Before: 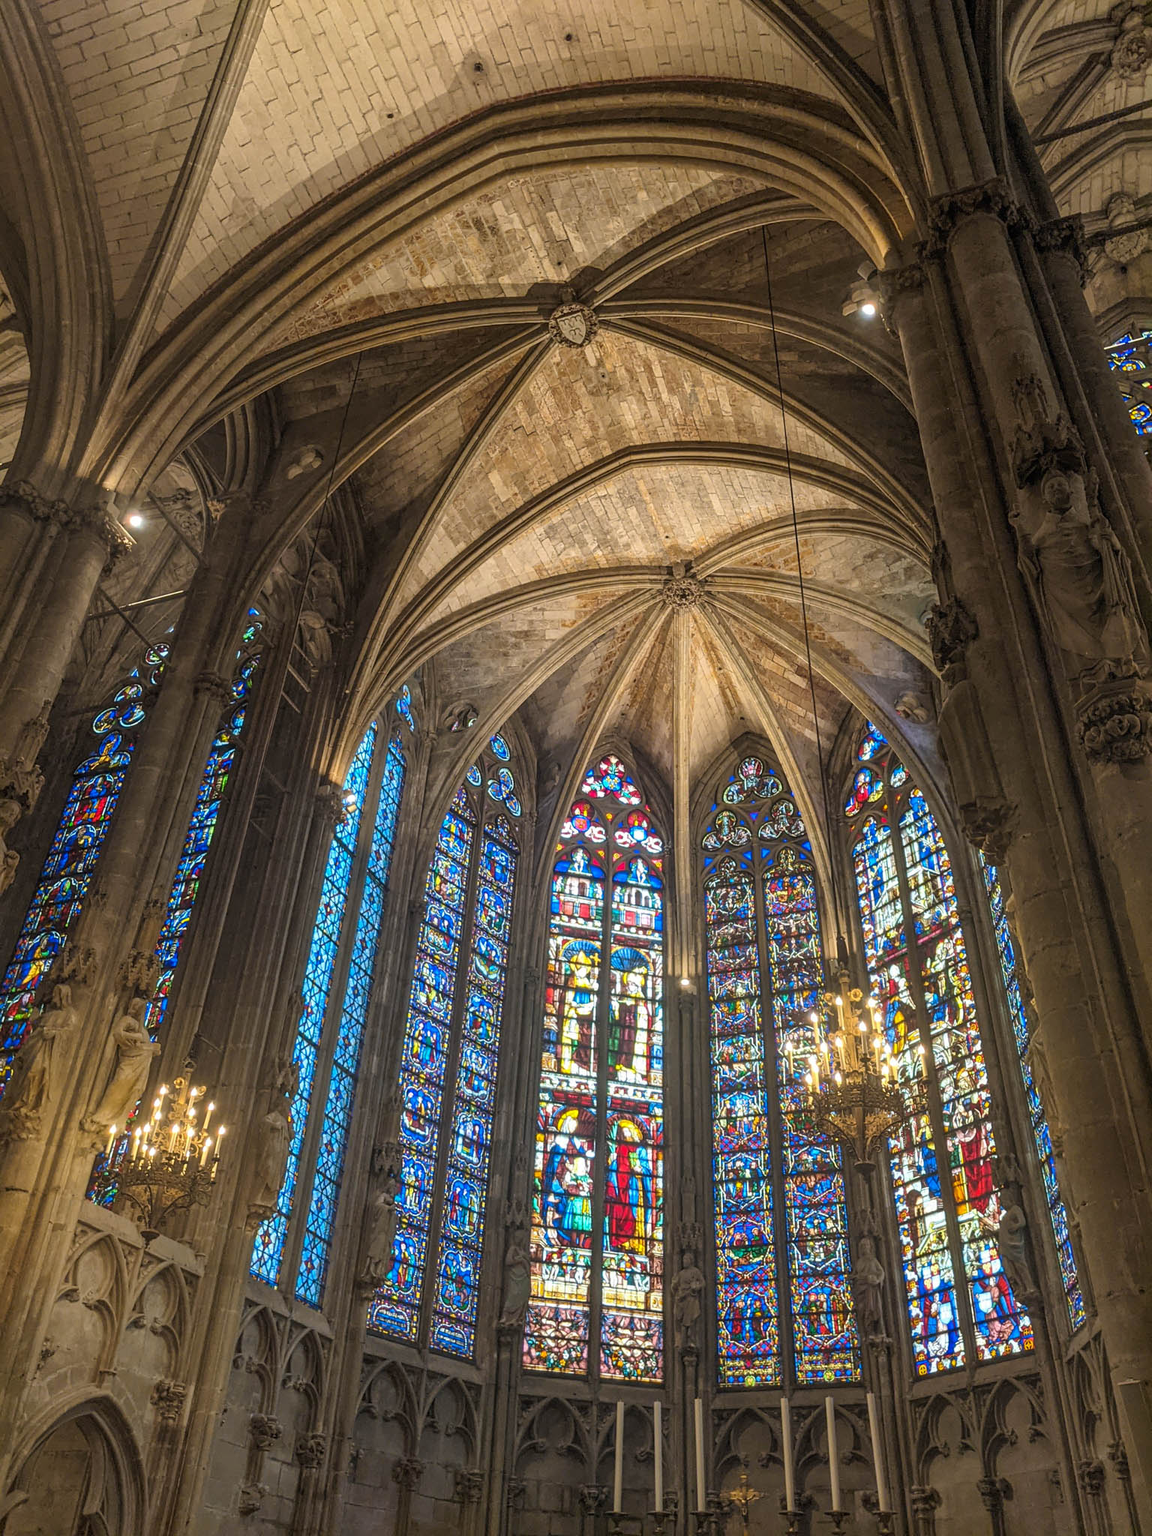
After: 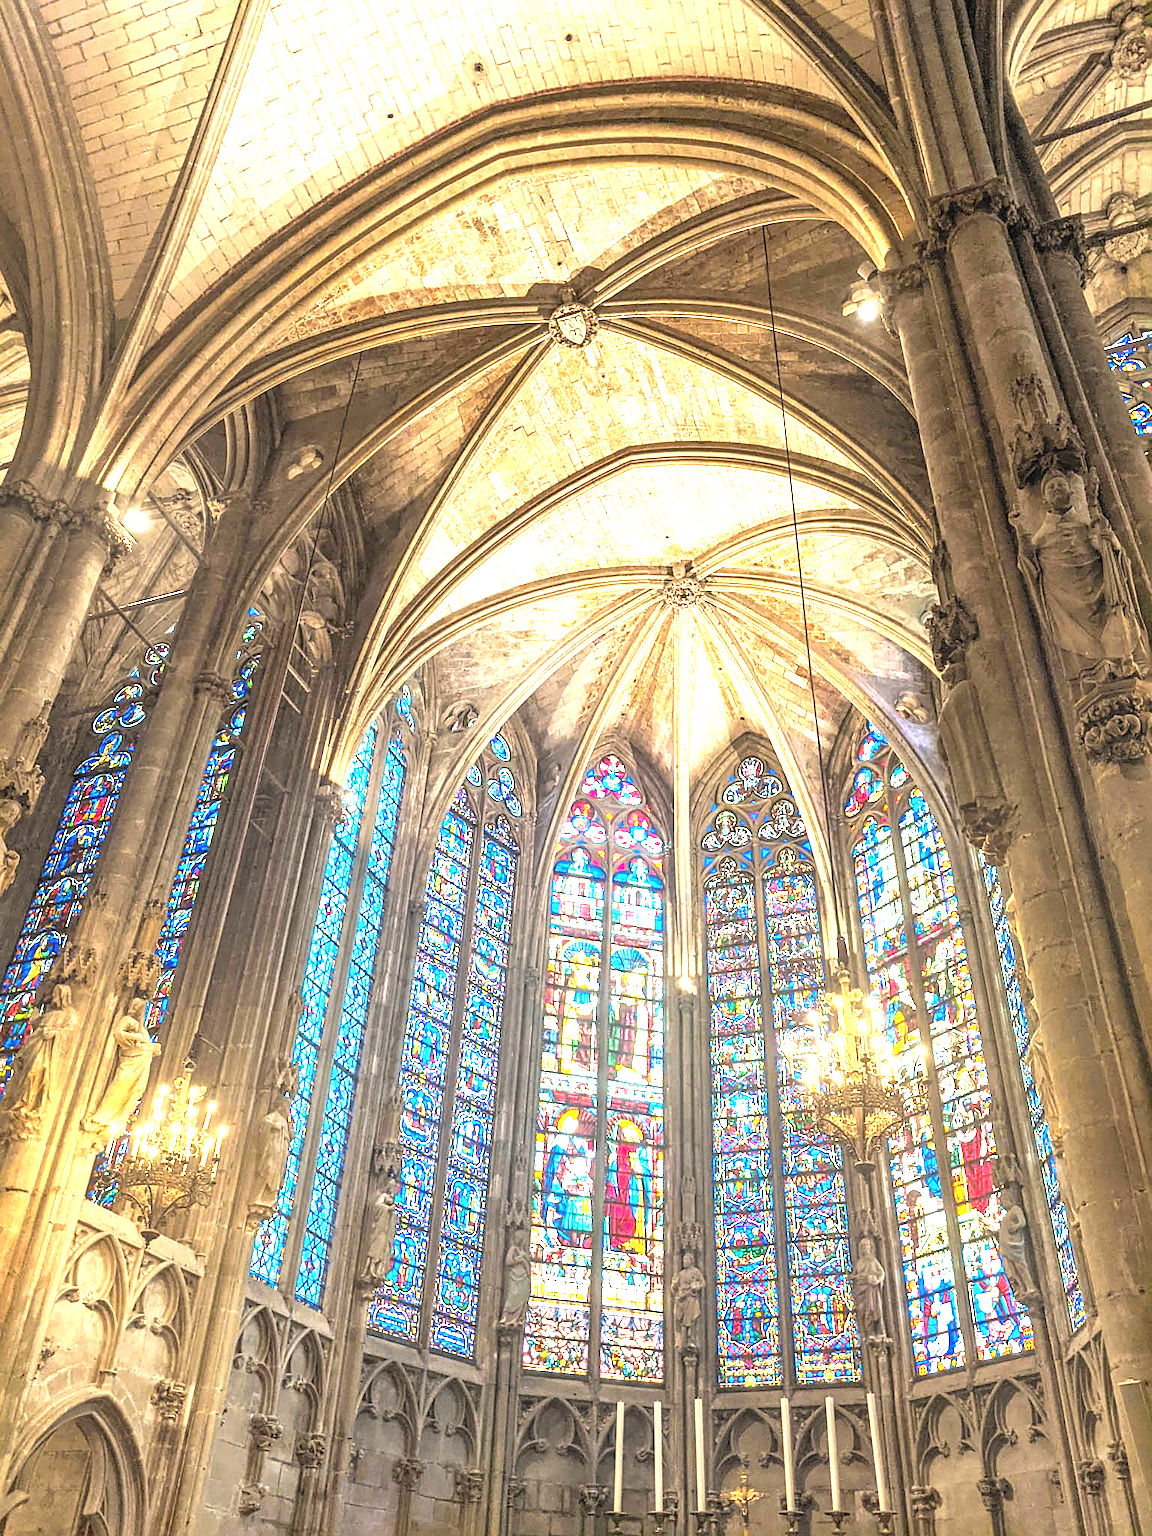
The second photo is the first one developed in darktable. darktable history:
sharpen: amount 0.217
exposure: black level correction 0, exposure 2.318 EV, compensate highlight preservation false
